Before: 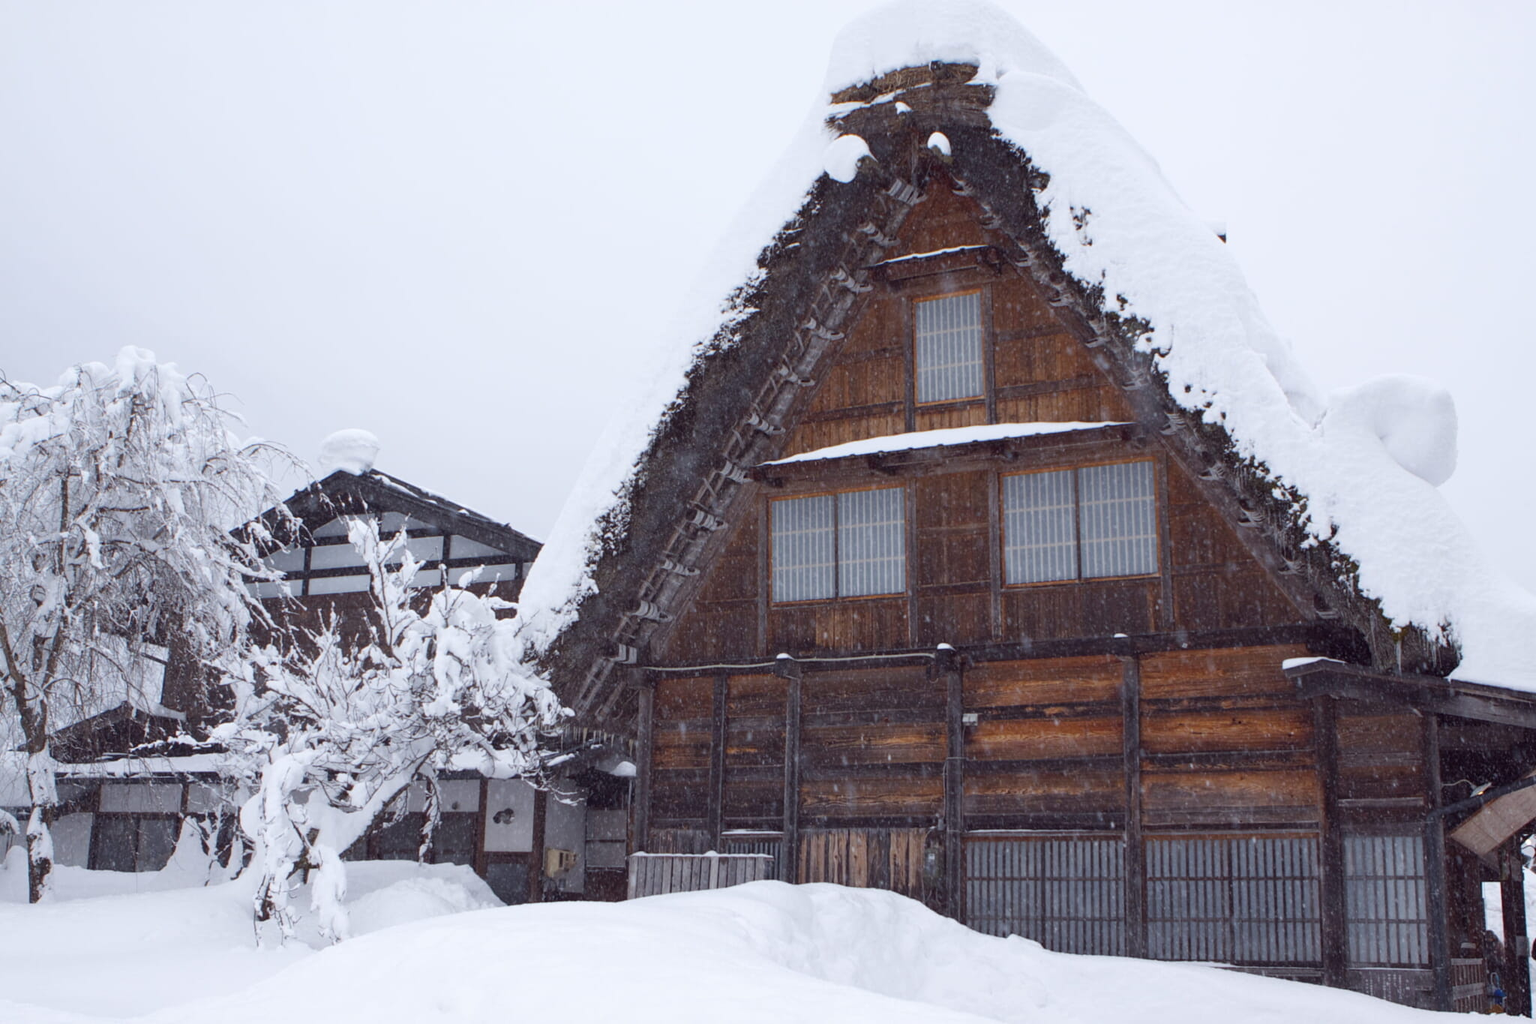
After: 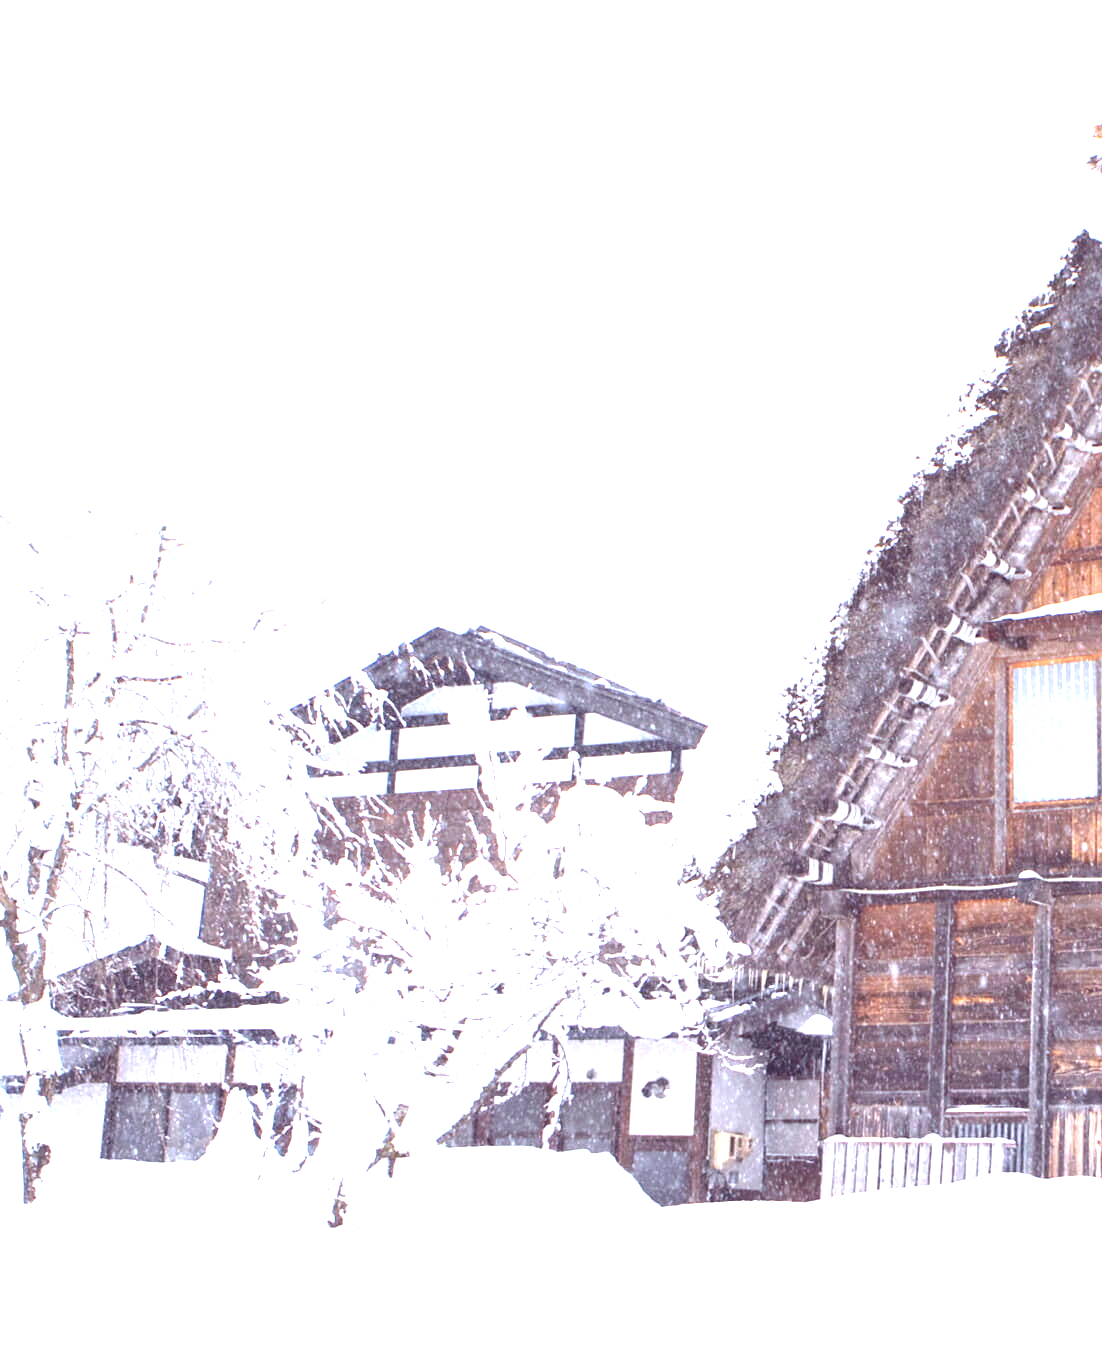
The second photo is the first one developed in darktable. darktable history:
tone equalizer: -8 EV -0.397 EV, -7 EV -0.357 EV, -6 EV -0.321 EV, -5 EV -0.211 EV, -3 EV 0.25 EV, -2 EV 0.35 EV, -1 EV 0.384 EV, +0 EV 0.392 EV
exposure: exposure 2.178 EV, compensate highlight preservation false
crop: left 0.787%, right 45.392%, bottom 0.083%
